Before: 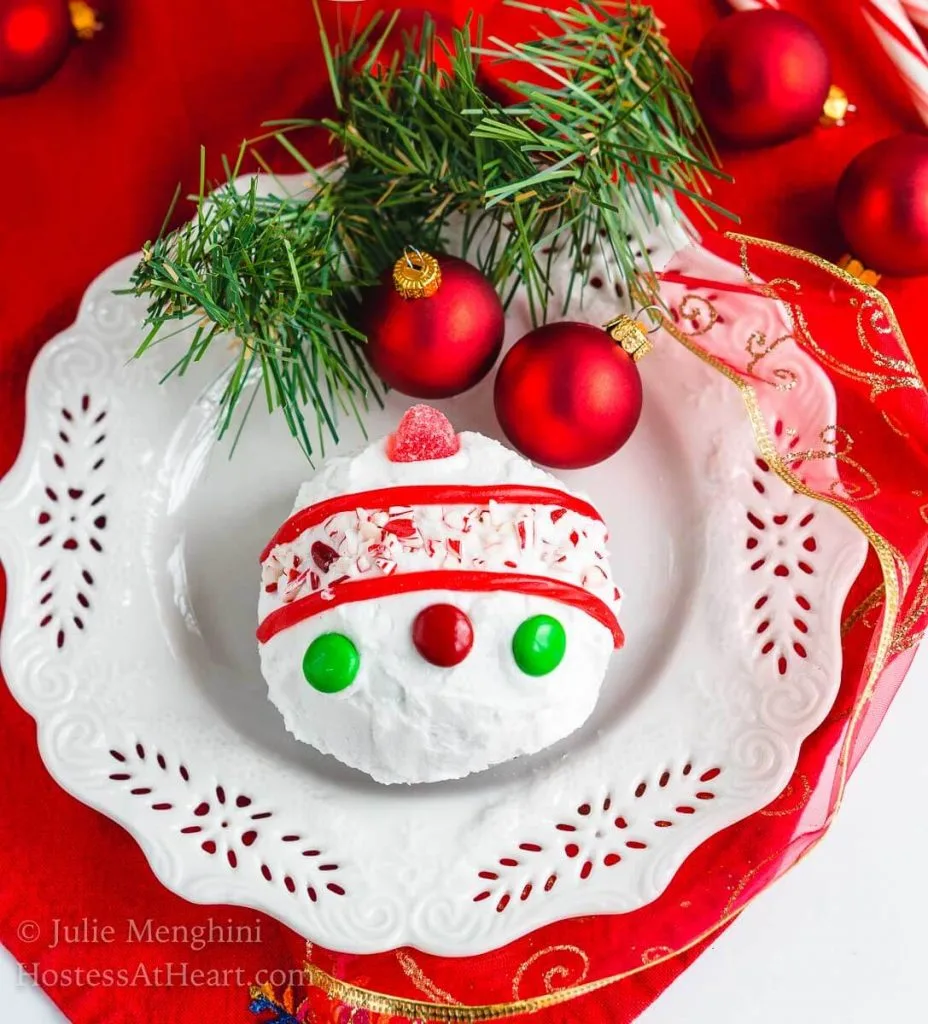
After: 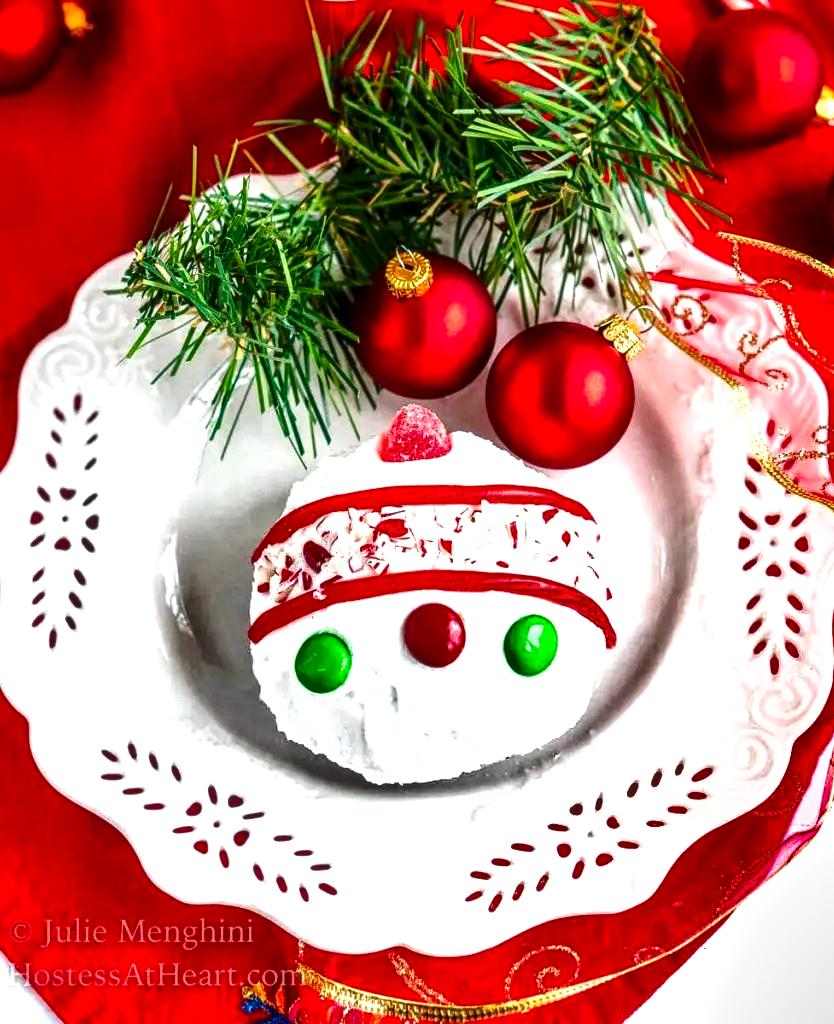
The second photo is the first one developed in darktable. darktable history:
shadows and highlights: low approximation 0.01, soften with gaussian
local contrast: highlights 62%, detail 143%, midtone range 0.429
contrast brightness saturation: contrast 0.102, brightness -0.264, saturation 0.14
crop and rotate: left 0.888%, right 9.187%
exposure: black level correction 0, exposure 0.693 EV, compensate highlight preservation false
